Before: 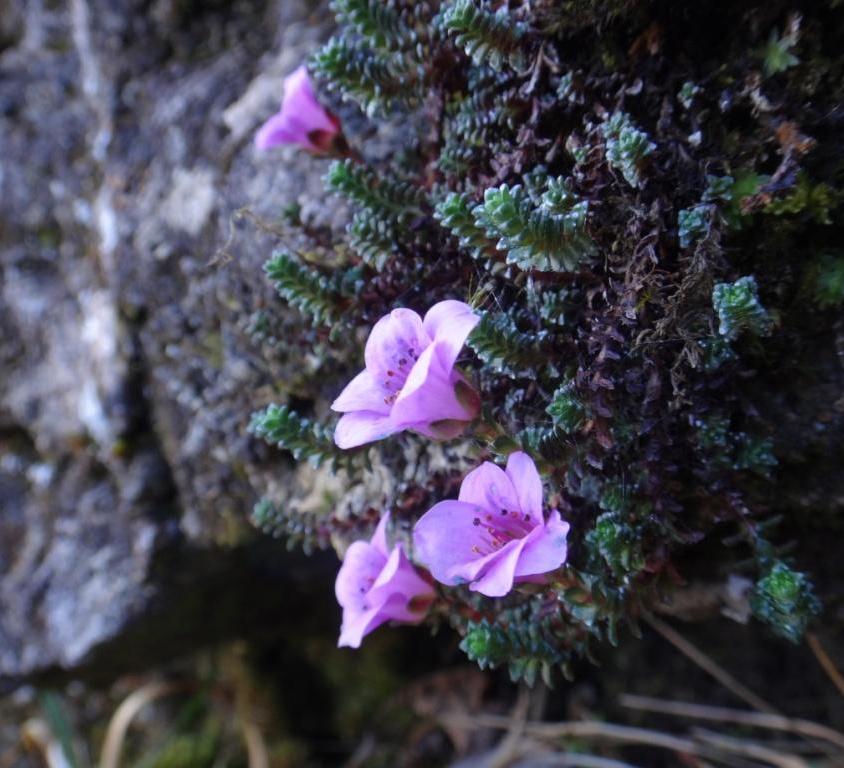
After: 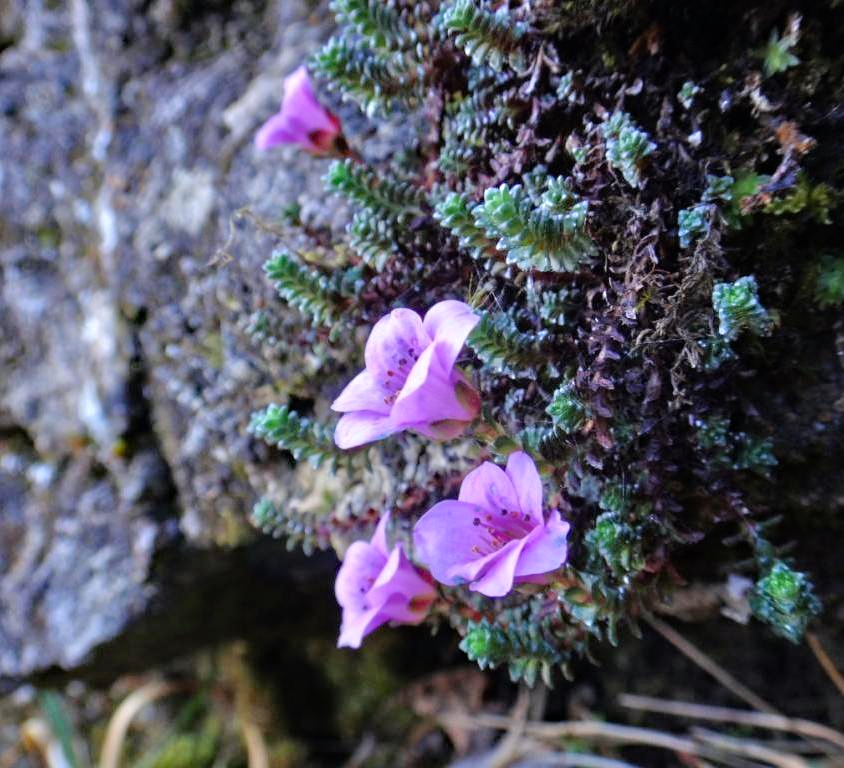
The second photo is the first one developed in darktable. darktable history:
tone equalizer: -7 EV 0.15 EV, -6 EV 0.6 EV, -5 EV 1.15 EV, -4 EV 1.33 EV, -3 EV 1.15 EV, -2 EV 0.6 EV, -1 EV 0.15 EV, mask exposure compensation -0.5 EV
haze removal: compatibility mode true, adaptive false
